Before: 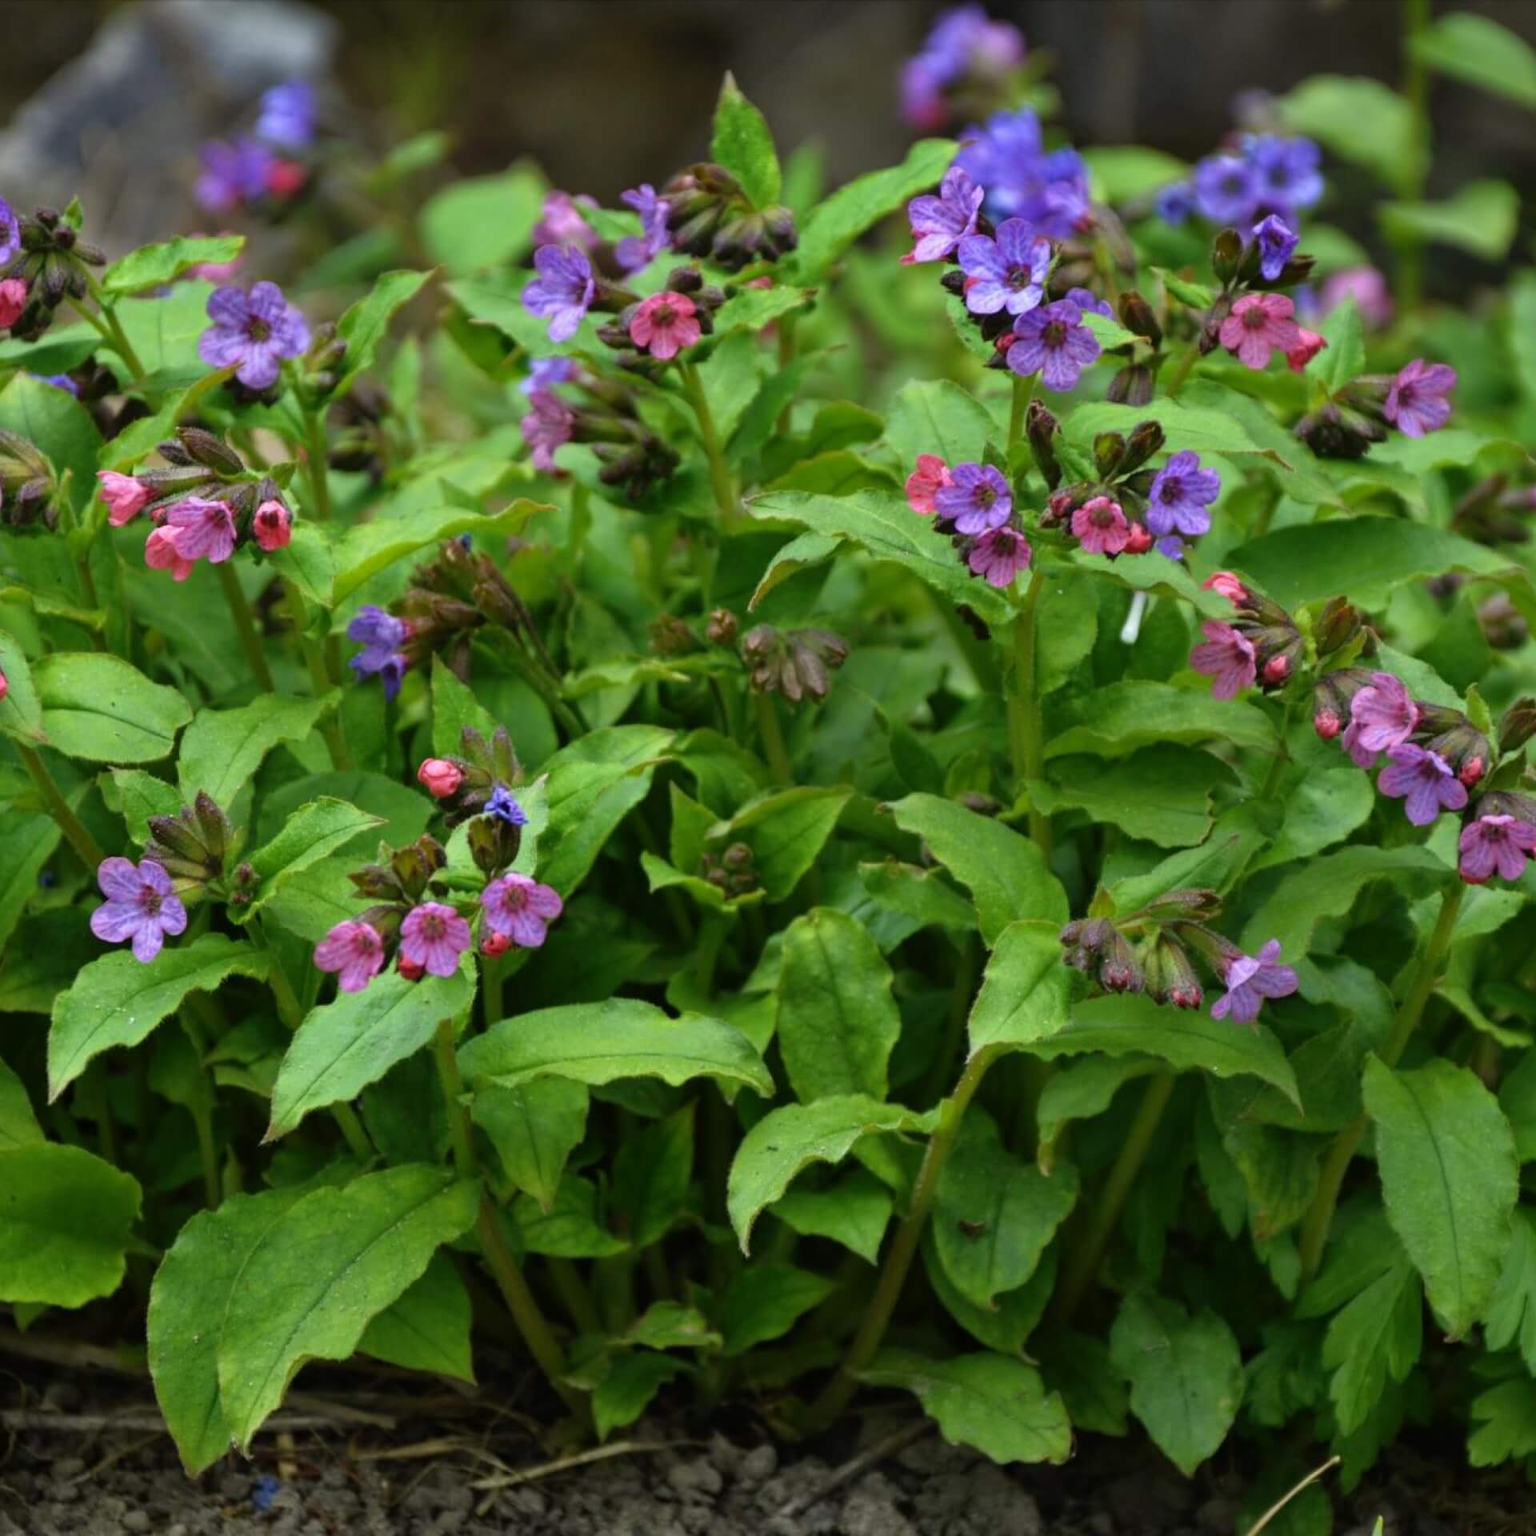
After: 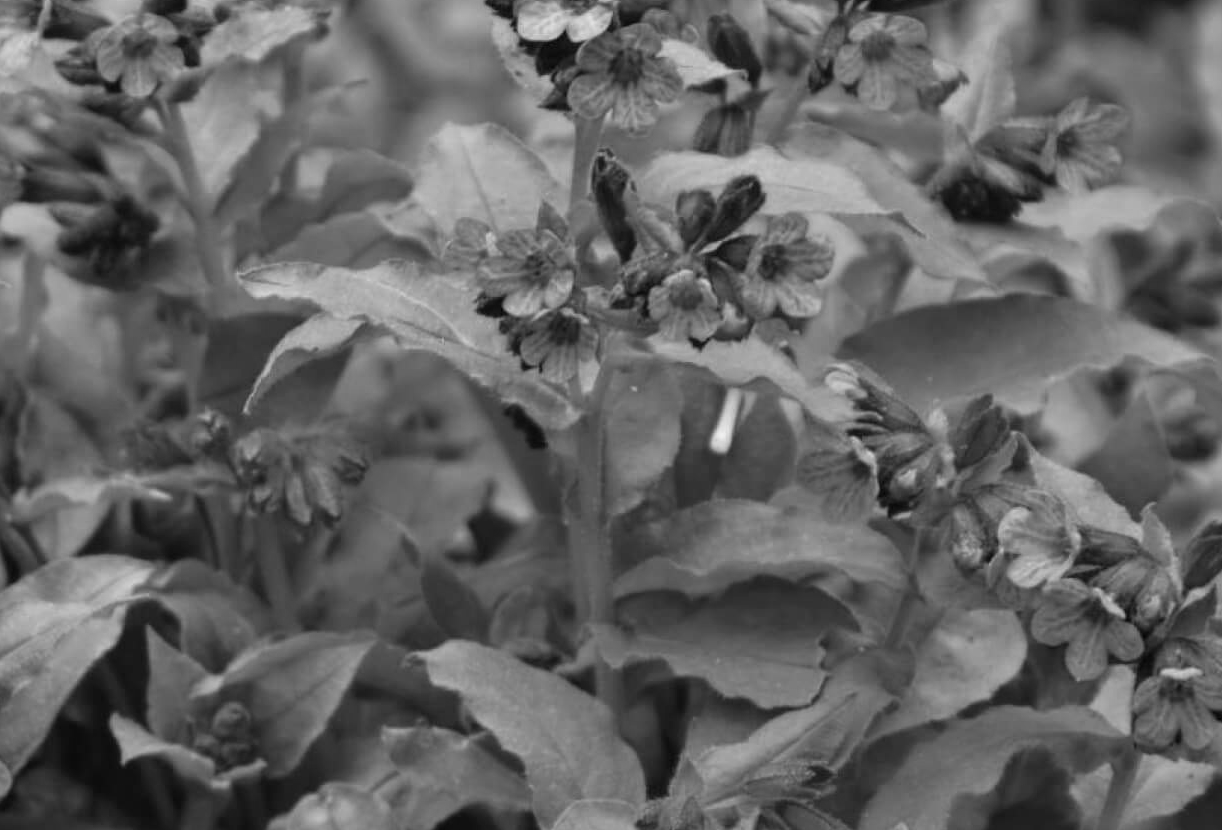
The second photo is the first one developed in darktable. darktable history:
monochrome: on, module defaults
crop: left 36.005%, top 18.293%, right 0.31%, bottom 38.444%
